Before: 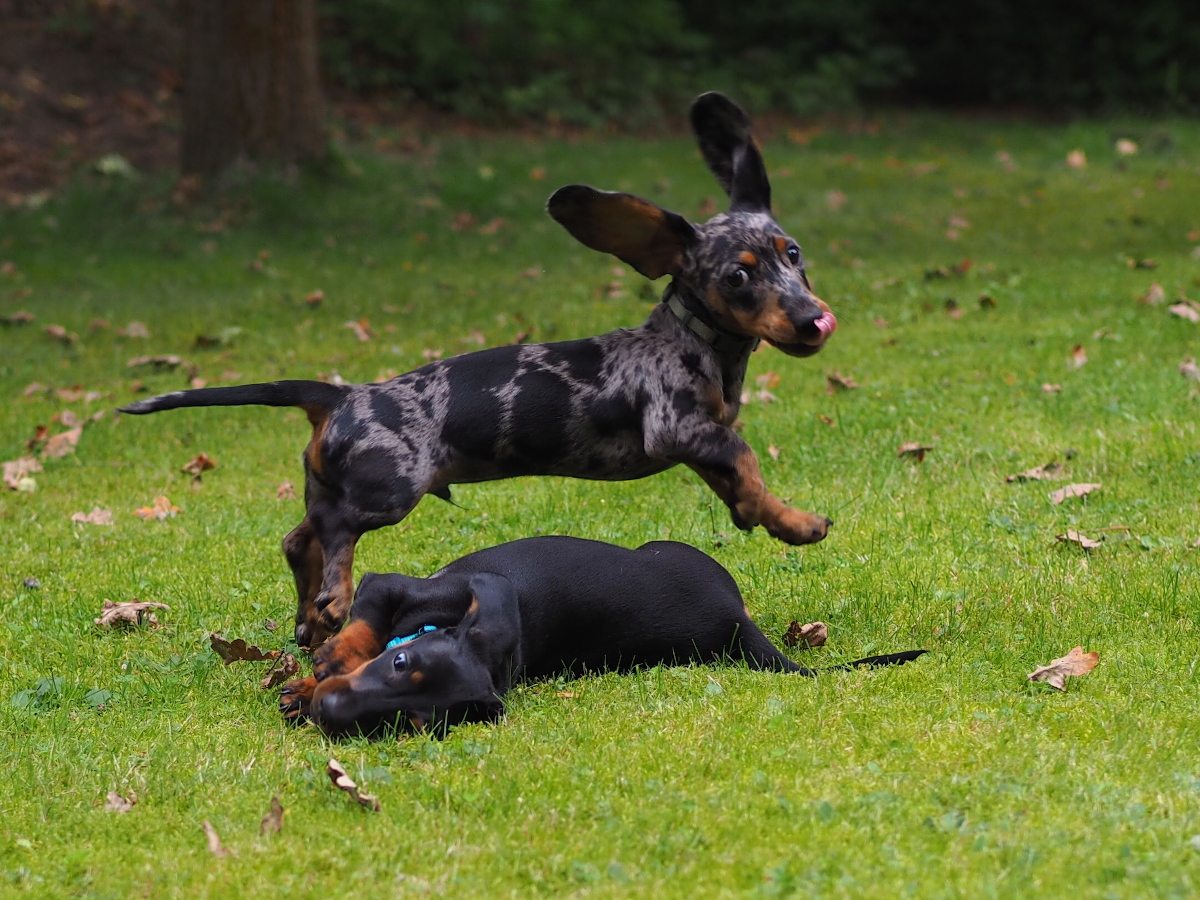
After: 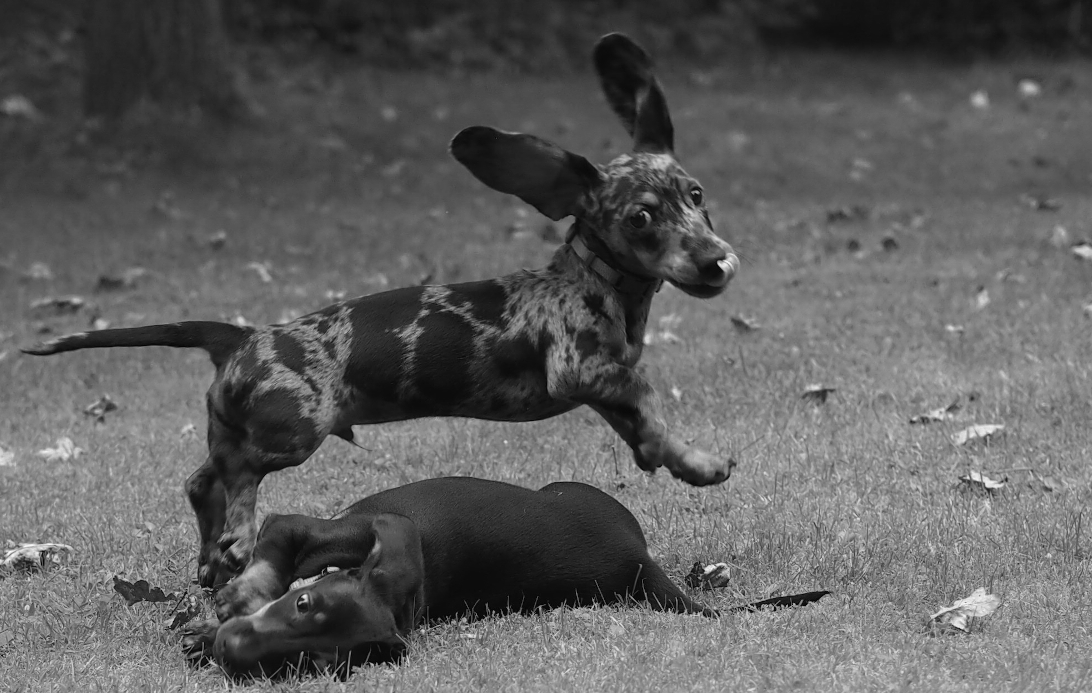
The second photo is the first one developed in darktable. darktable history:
crop: left 8.155%, top 6.611%, bottom 15.385%
color balance: mode lift, gamma, gain (sRGB), lift [1, 1, 1.022, 1.026]
color zones: curves: ch0 [(0.004, 0.588) (0.116, 0.636) (0.259, 0.476) (0.423, 0.464) (0.75, 0.5)]; ch1 [(0, 0) (0.143, 0) (0.286, 0) (0.429, 0) (0.571, 0) (0.714, 0) (0.857, 0)]
